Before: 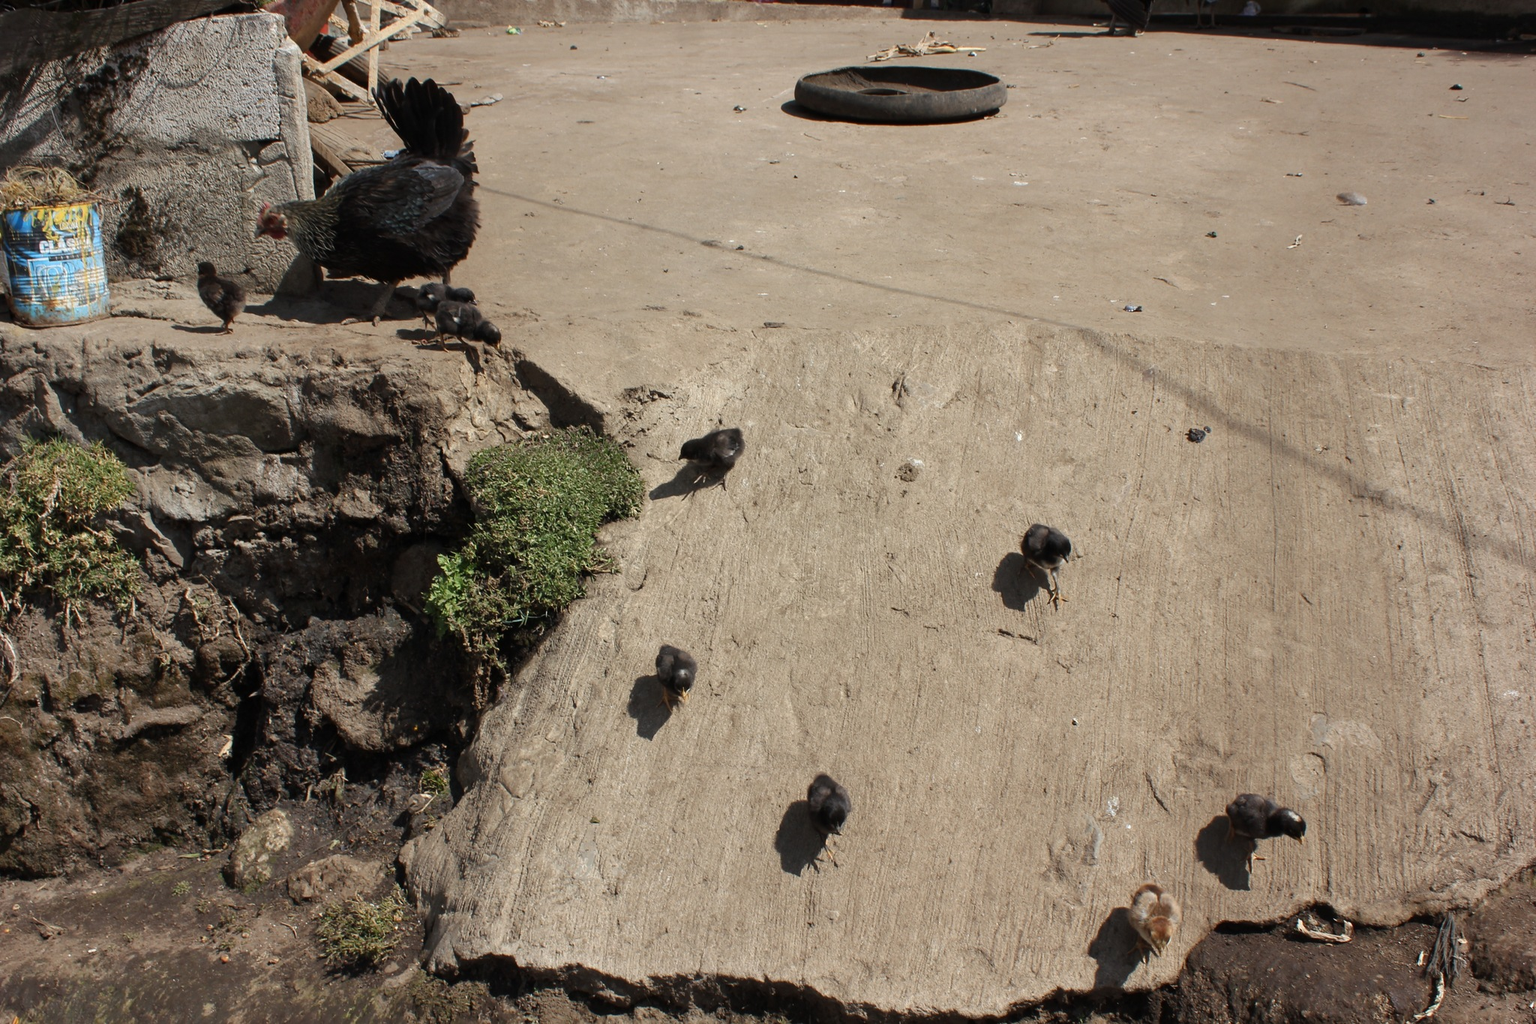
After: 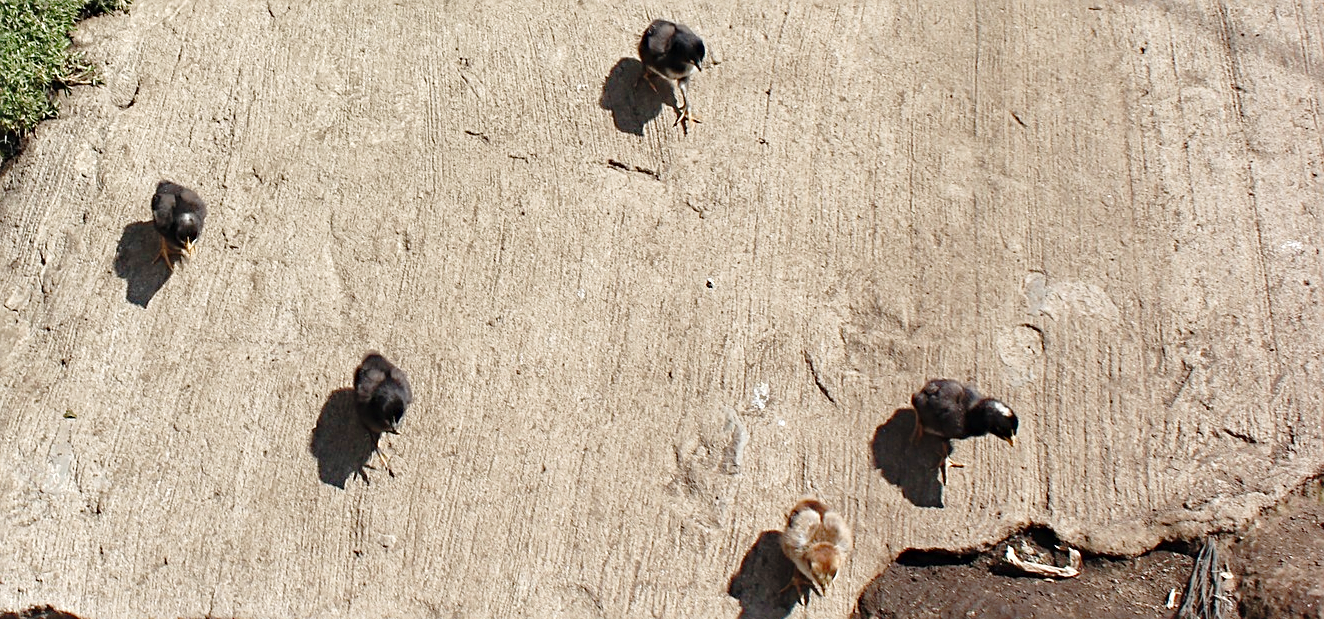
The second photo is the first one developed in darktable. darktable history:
crop and rotate: left 35.331%, top 49.757%, bottom 4.89%
shadows and highlights: on, module defaults
sharpen: on, module defaults
exposure: black level correction 0, exposure 0.699 EV, compensate highlight preservation false
contrast brightness saturation: contrast 0.115, saturation -0.165
haze removal: compatibility mode true, adaptive false
tone curve: curves: ch0 [(0, 0) (0.135, 0.09) (0.326, 0.386) (0.489, 0.573) (0.663, 0.749) (0.854, 0.897) (1, 0.974)]; ch1 [(0, 0) (0.366, 0.367) (0.475, 0.453) (0.494, 0.493) (0.504, 0.497) (0.544, 0.569) (0.562, 0.605) (0.622, 0.694) (1, 1)]; ch2 [(0, 0) (0.333, 0.346) (0.375, 0.375) (0.424, 0.43) (0.476, 0.492) (0.502, 0.503) (0.533, 0.534) (0.572, 0.603) (0.605, 0.656) (0.641, 0.709) (1, 1)], preserve colors none
